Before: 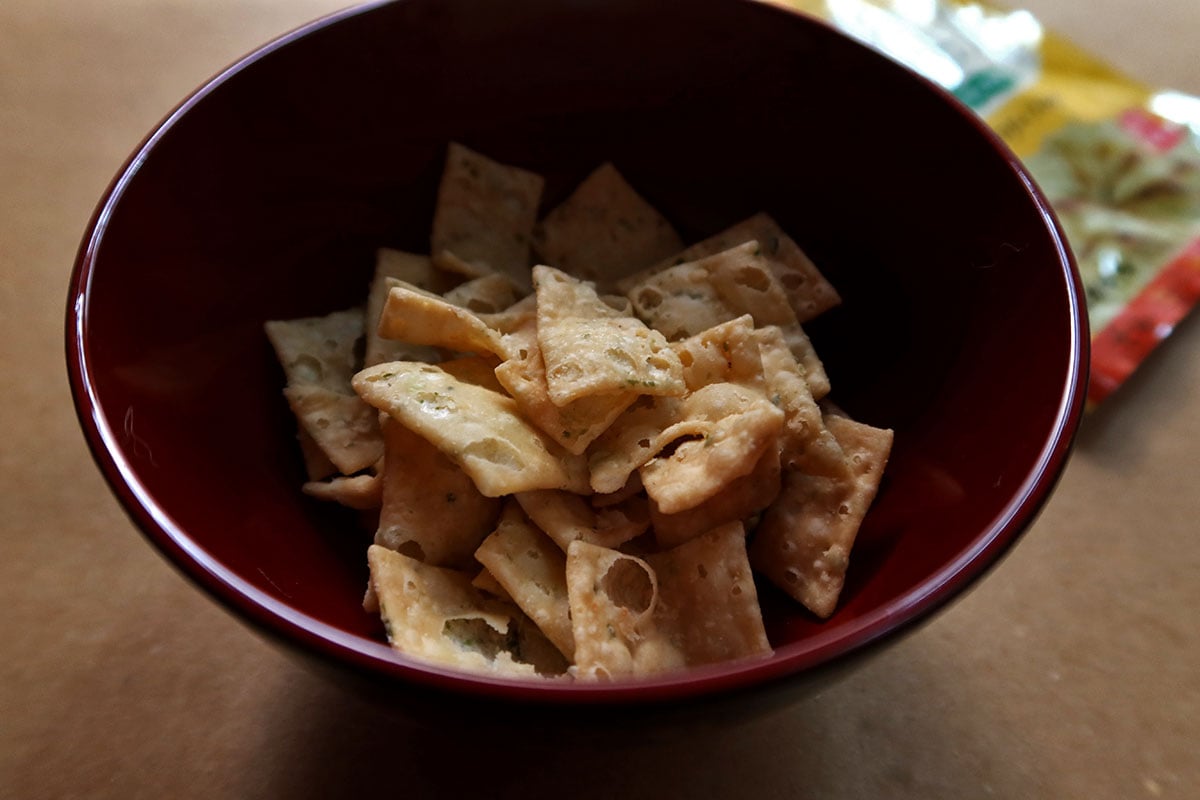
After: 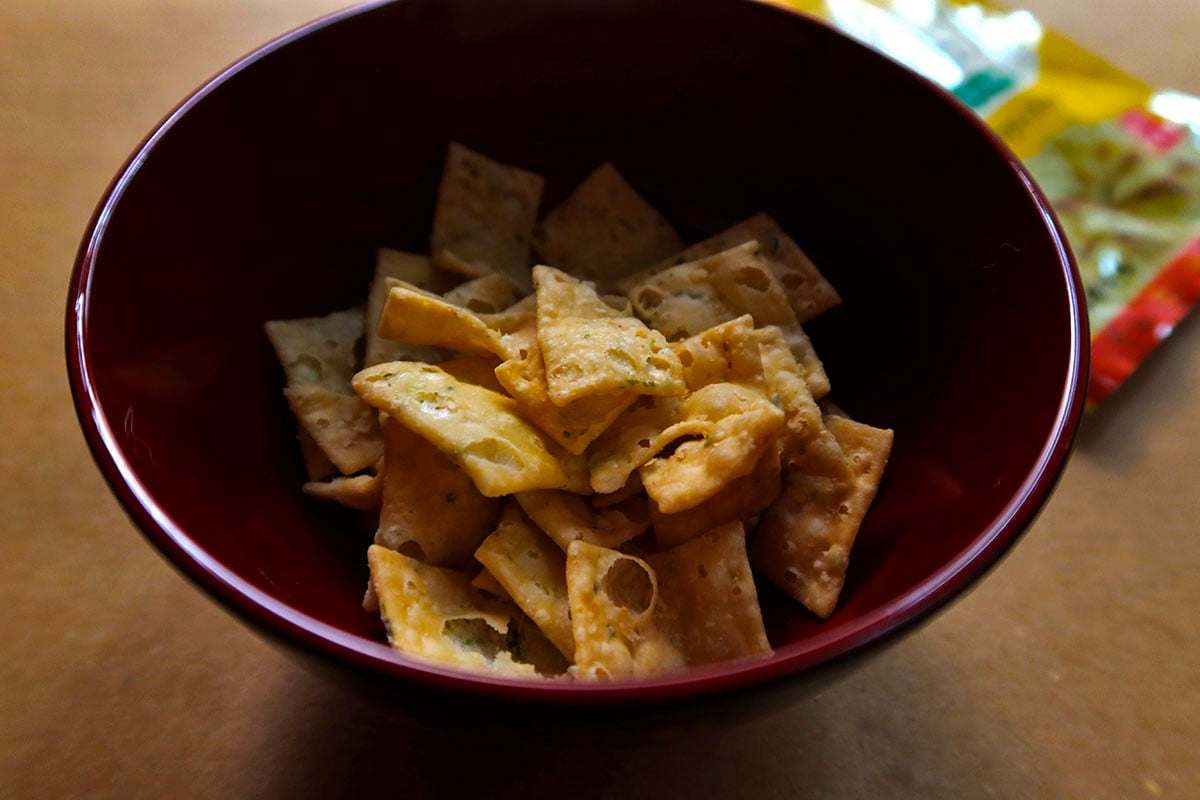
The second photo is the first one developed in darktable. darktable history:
color balance rgb: perceptual saturation grading › global saturation 59.764%, perceptual saturation grading › highlights 21.446%, perceptual saturation grading › shadows -49.502%
